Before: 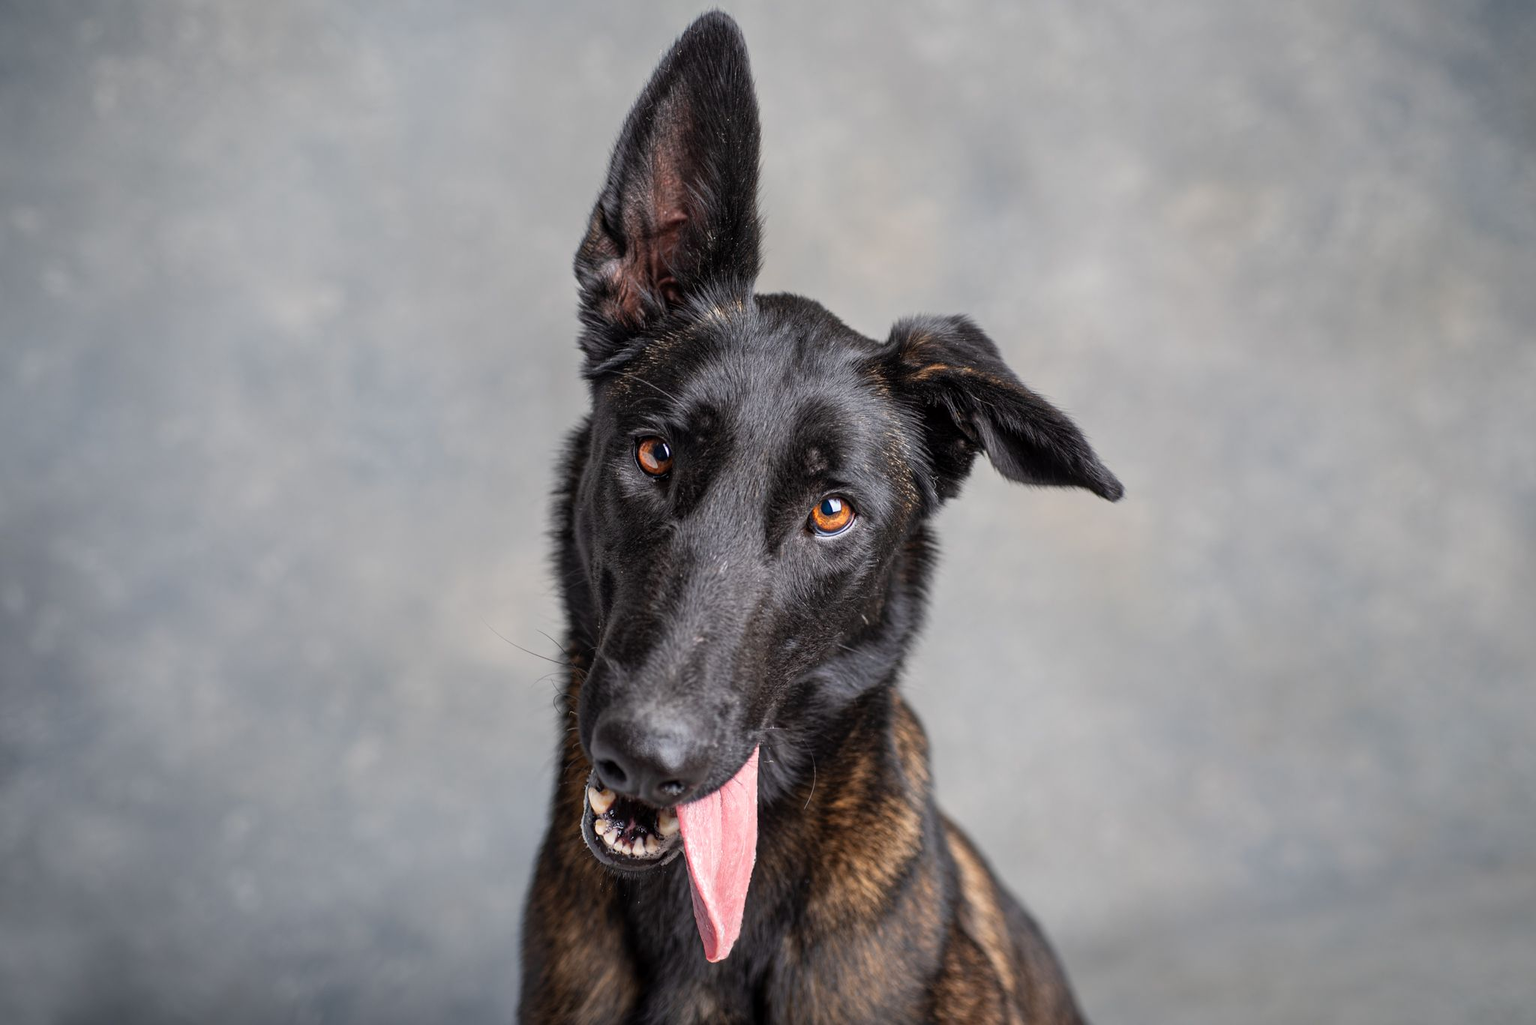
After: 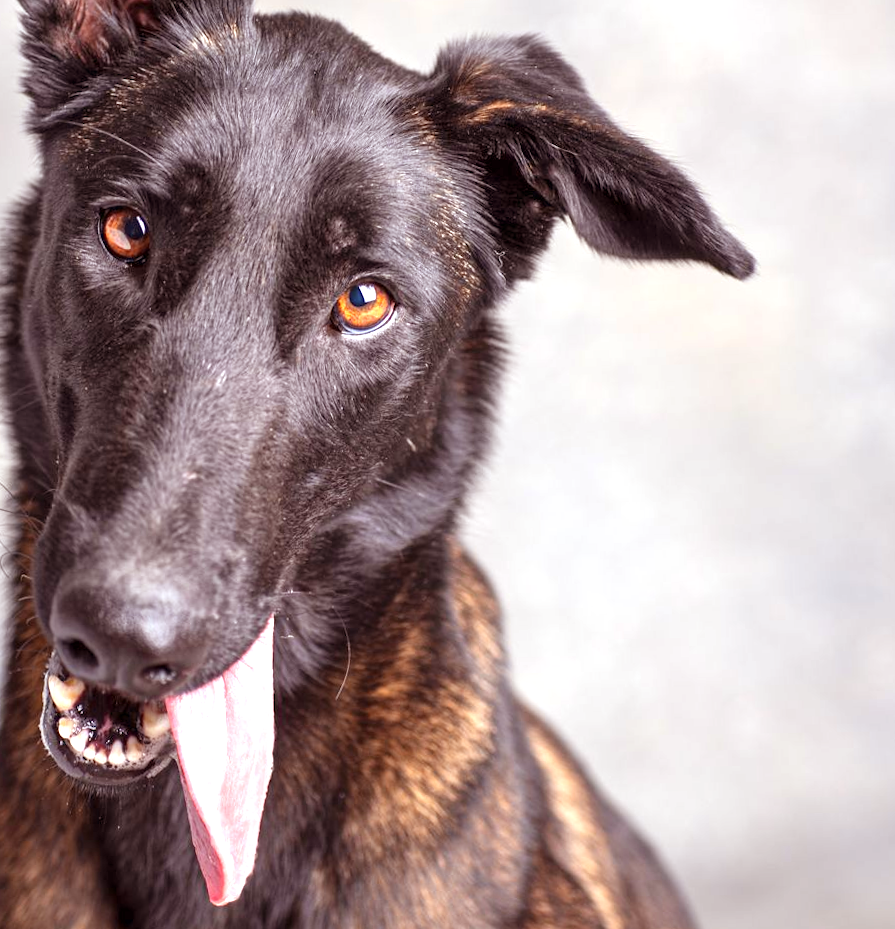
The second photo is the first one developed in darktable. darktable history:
exposure: exposure 0.999 EV, compensate highlight preservation false
rgb levels: mode RGB, independent channels, levels [[0, 0.474, 1], [0, 0.5, 1], [0, 0.5, 1]]
crop: left 35.432%, top 26.233%, right 20.145%, bottom 3.432%
rotate and perspective: rotation -1.32°, lens shift (horizontal) -0.031, crop left 0.015, crop right 0.985, crop top 0.047, crop bottom 0.982
